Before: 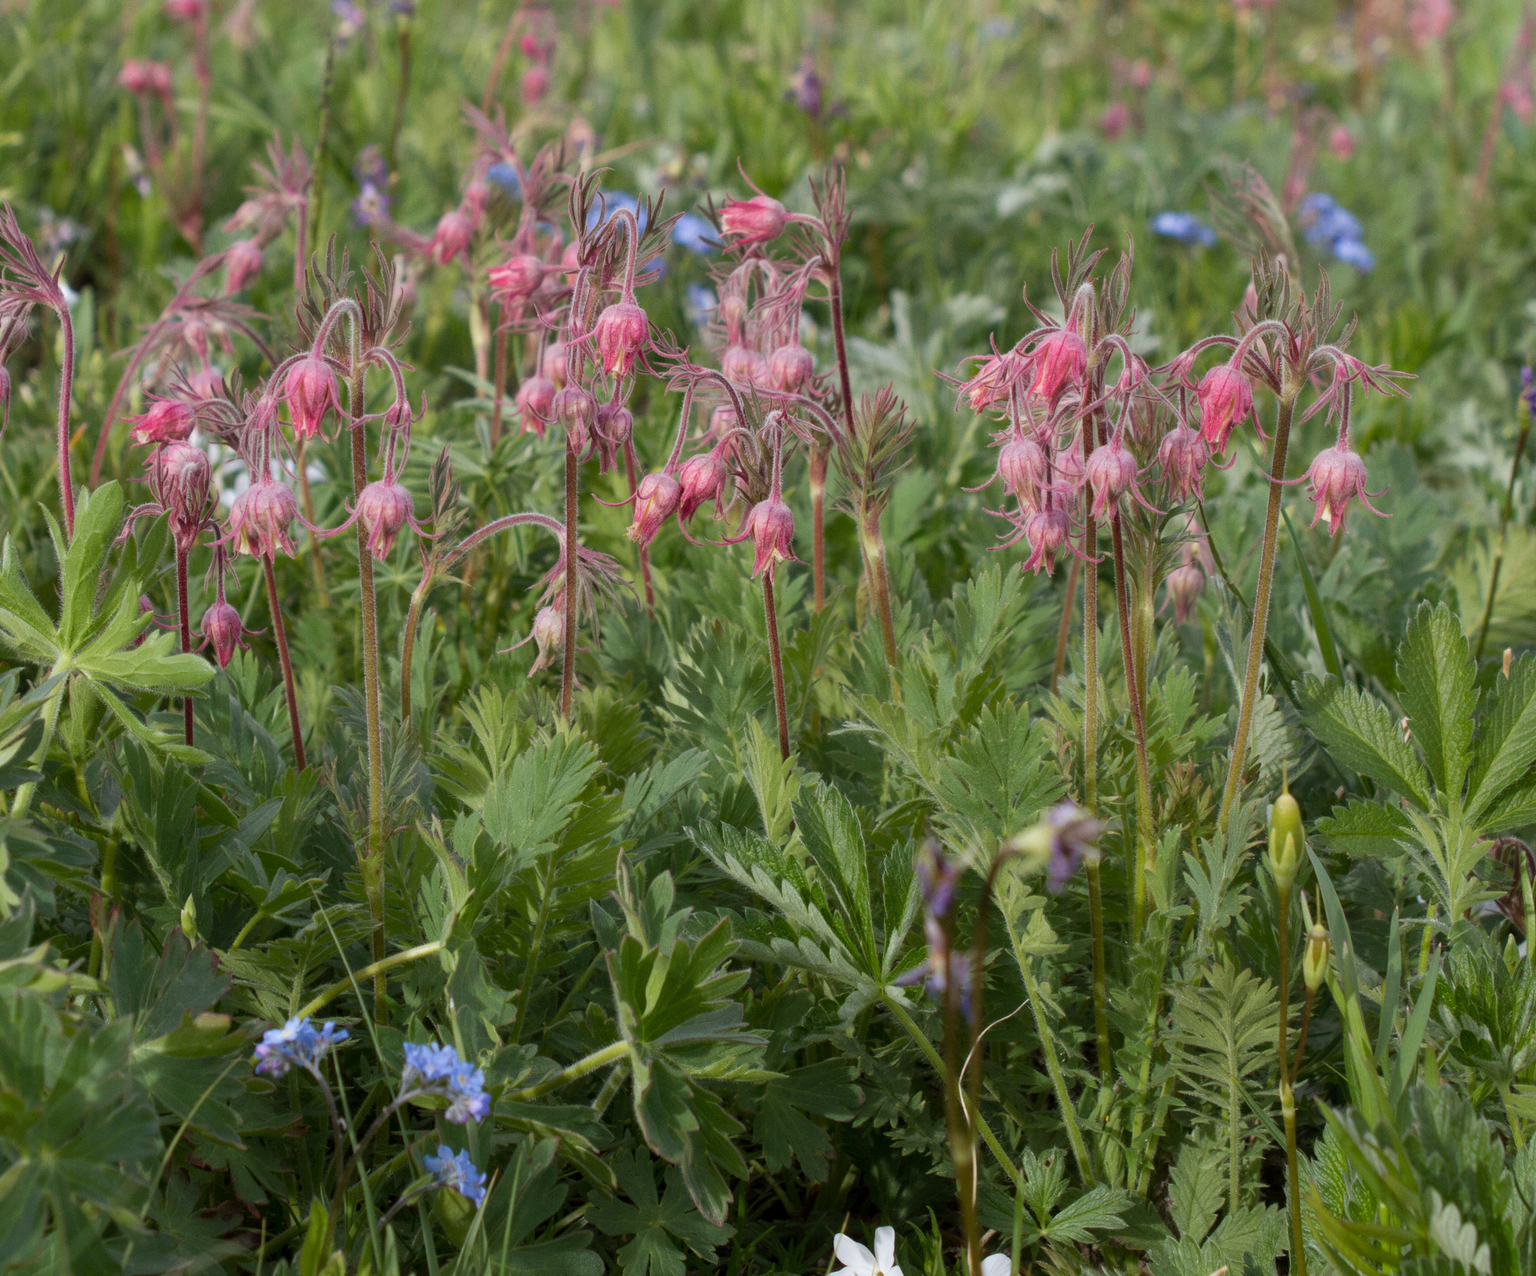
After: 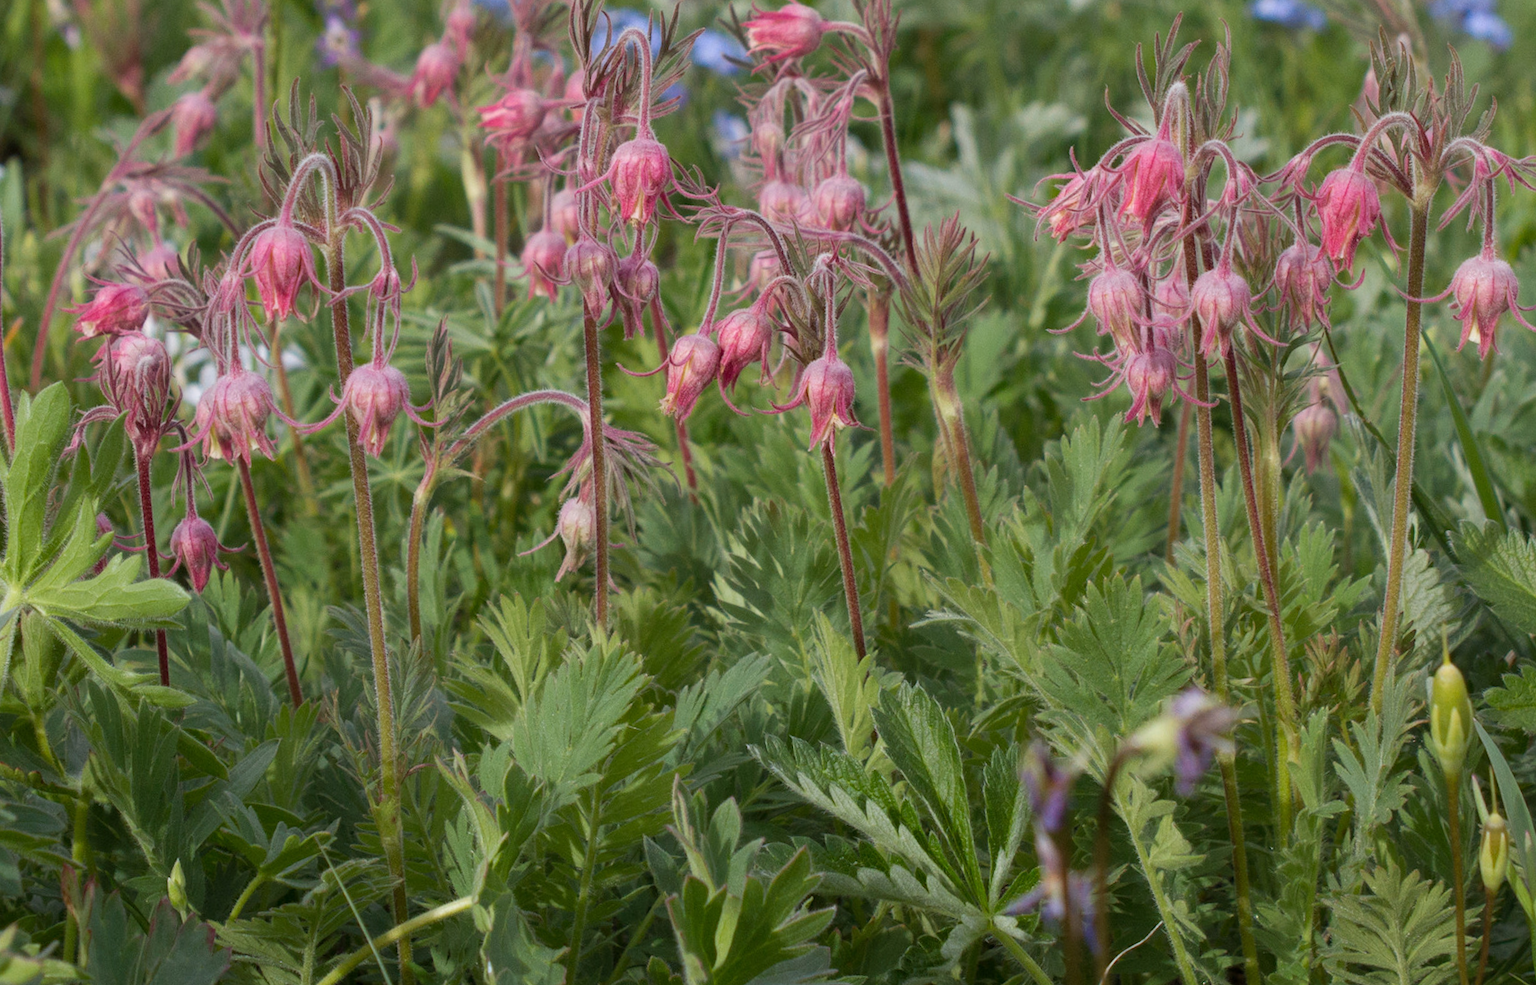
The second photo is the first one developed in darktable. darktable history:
rotate and perspective: rotation -3.52°, crop left 0.036, crop right 0.964, crop top 0.081, crop bottom 0.919
crop and rotate: left 2.425%, top 11.305%, right 9.6%, bottom 15.08%
